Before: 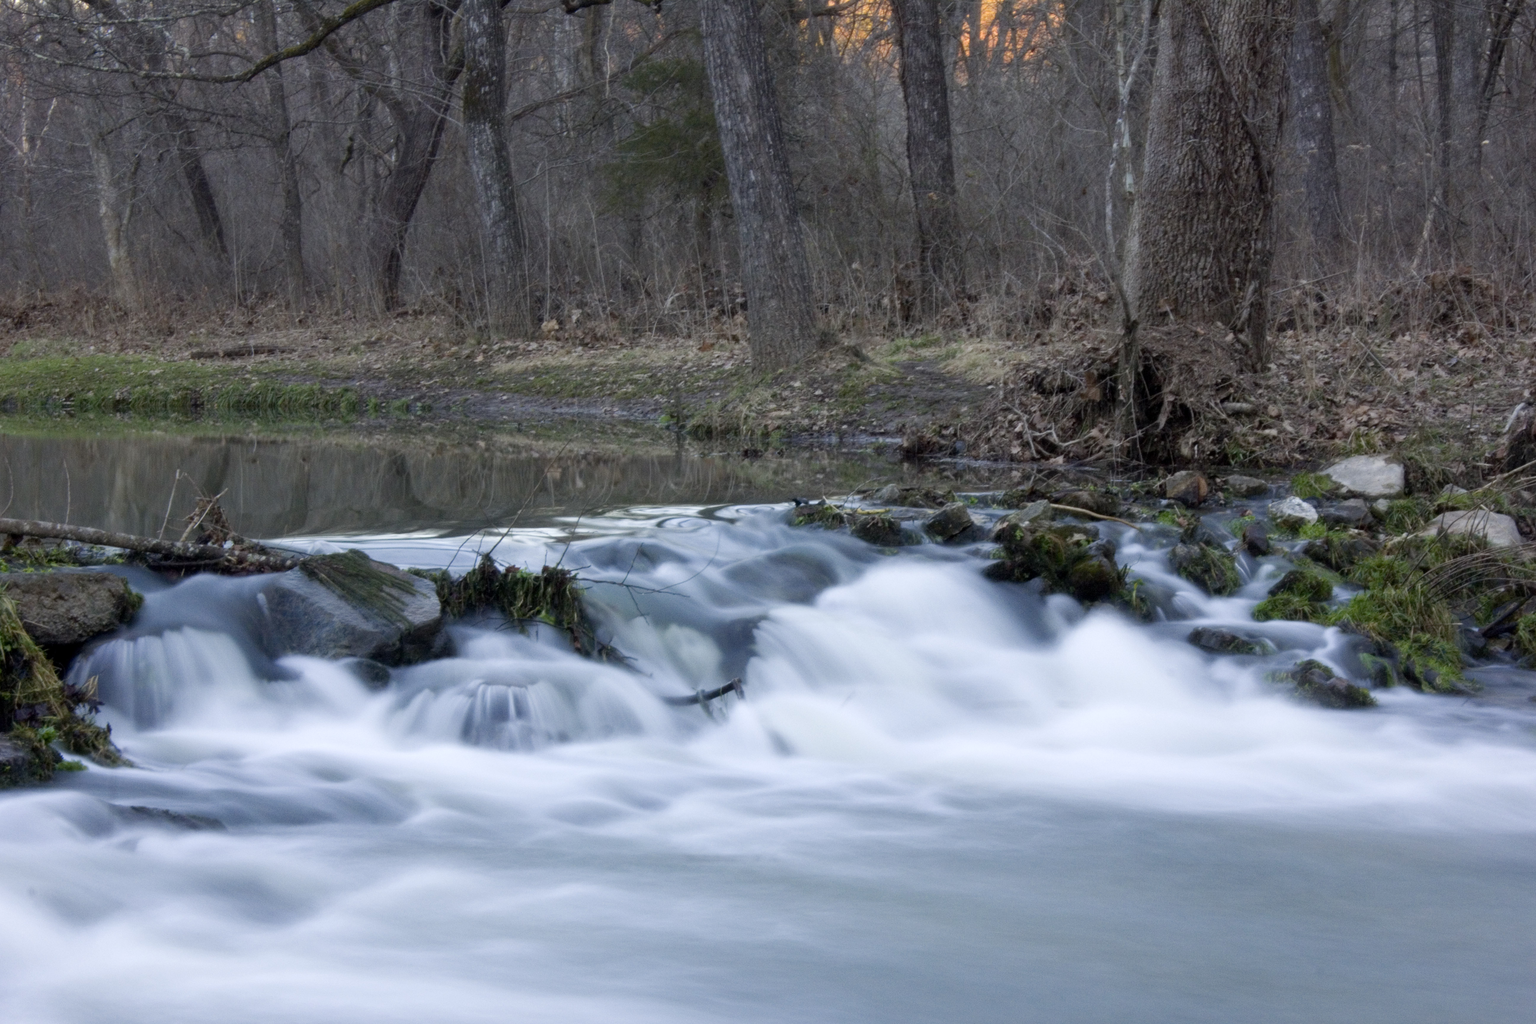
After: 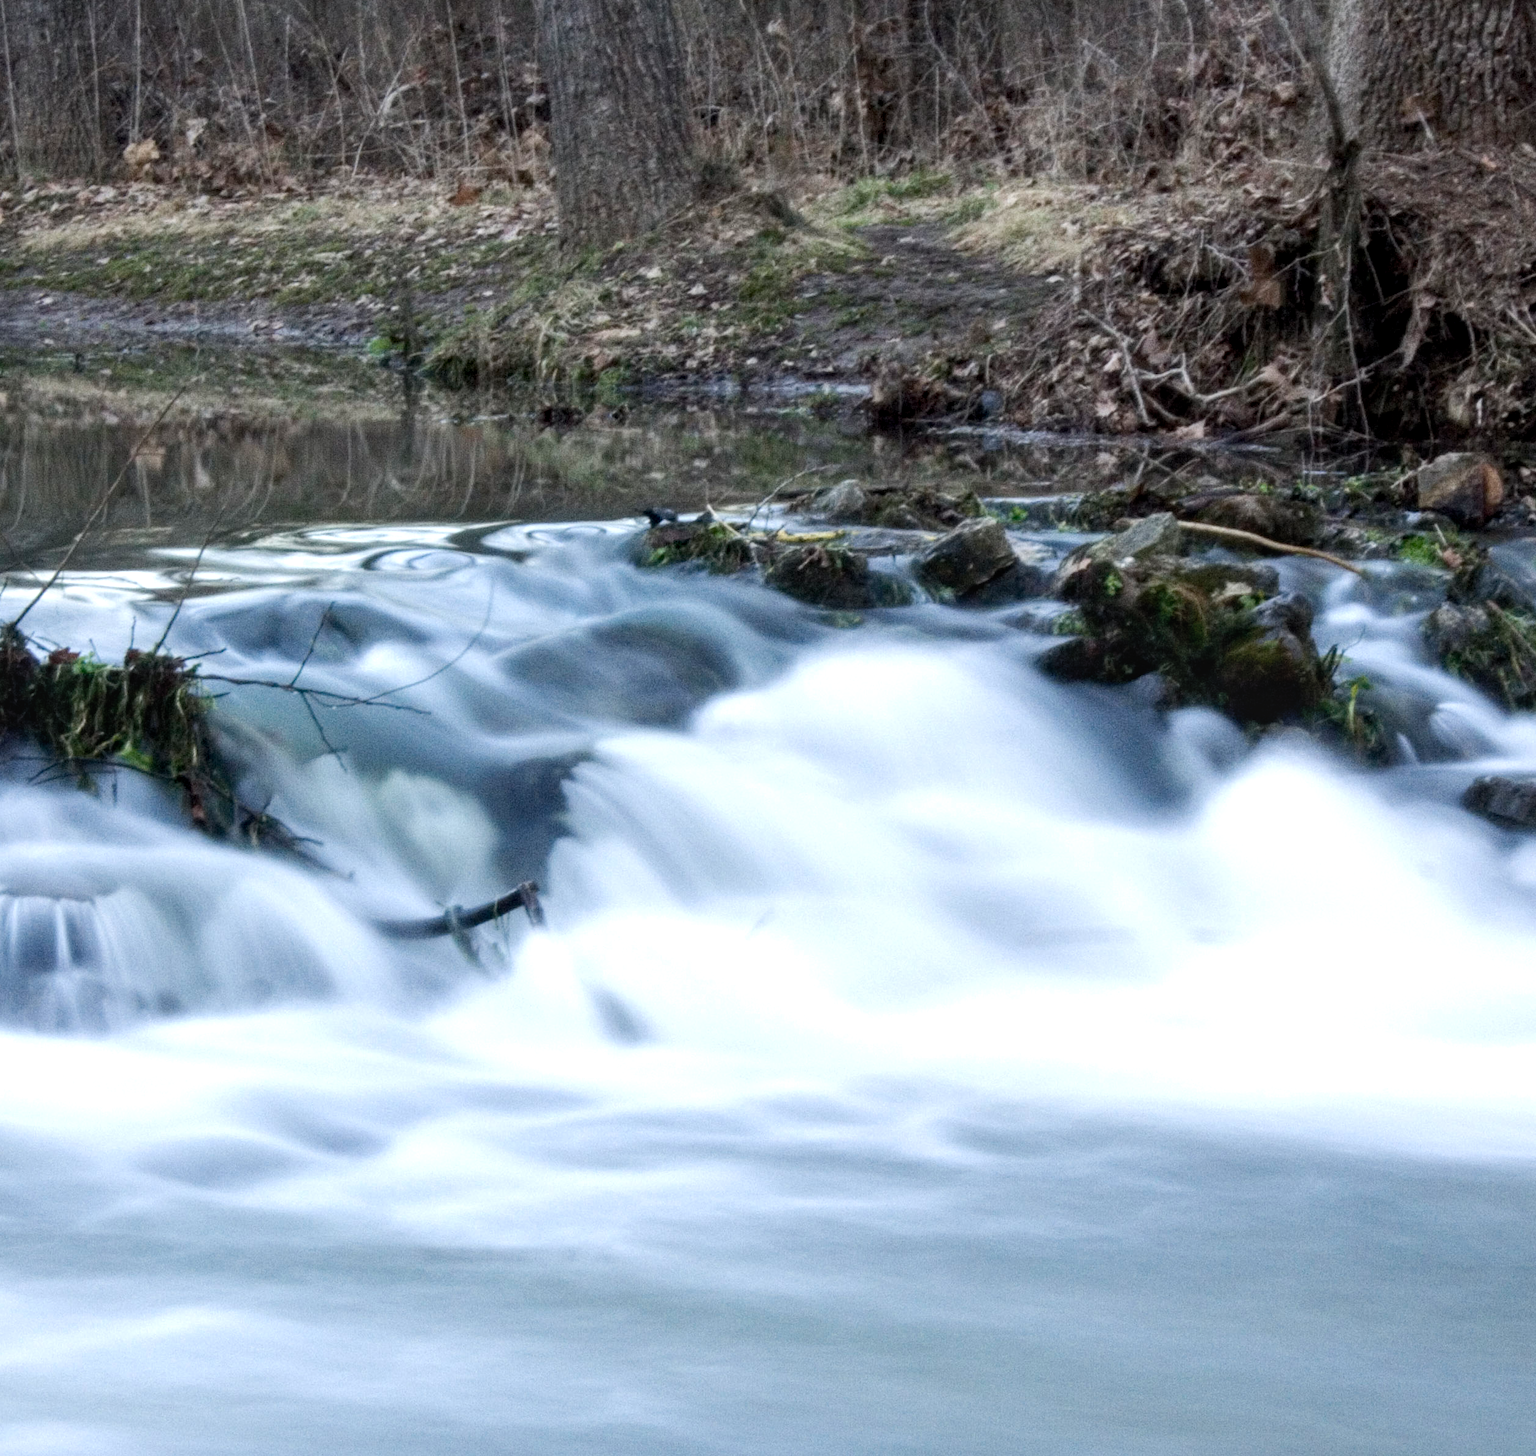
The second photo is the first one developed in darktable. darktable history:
tone equalizer: -8 EV -0.417 EV, -7 EV -0.389 EV, -6 EV -0.333 EV, -5 EV -0.222 EV, -3 EV 0.222 EV, -2 EV 0.333 EV, -1 EV 0.389 EV, +0 EV 0.417 EV, edges refinement/feathering 500, mask exposure compensation -1.57 EV, preserve details no
local contrast: on, module defaults
crop: left 31.379%, top 24.658%, right 20.326%, bottom 6.628%
exposure: black level correction -0.001, exposure 0.08 EV, compensate highlight preservation false
